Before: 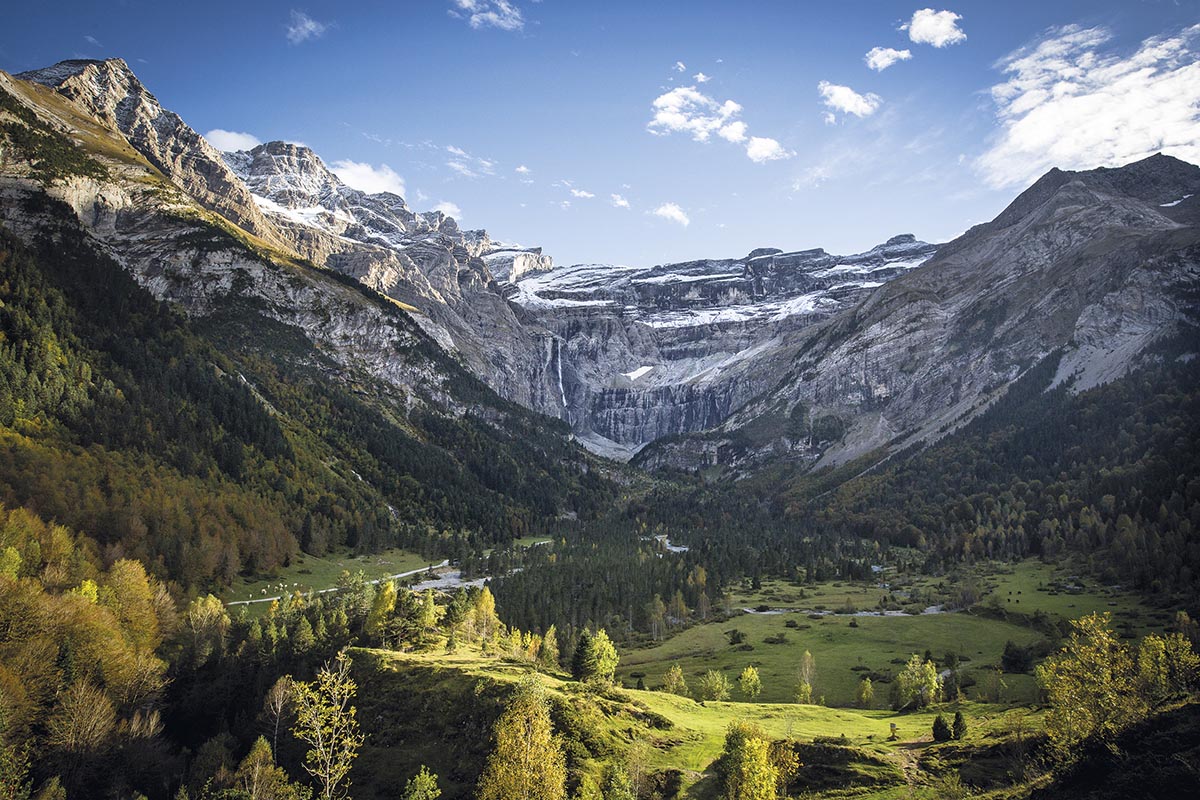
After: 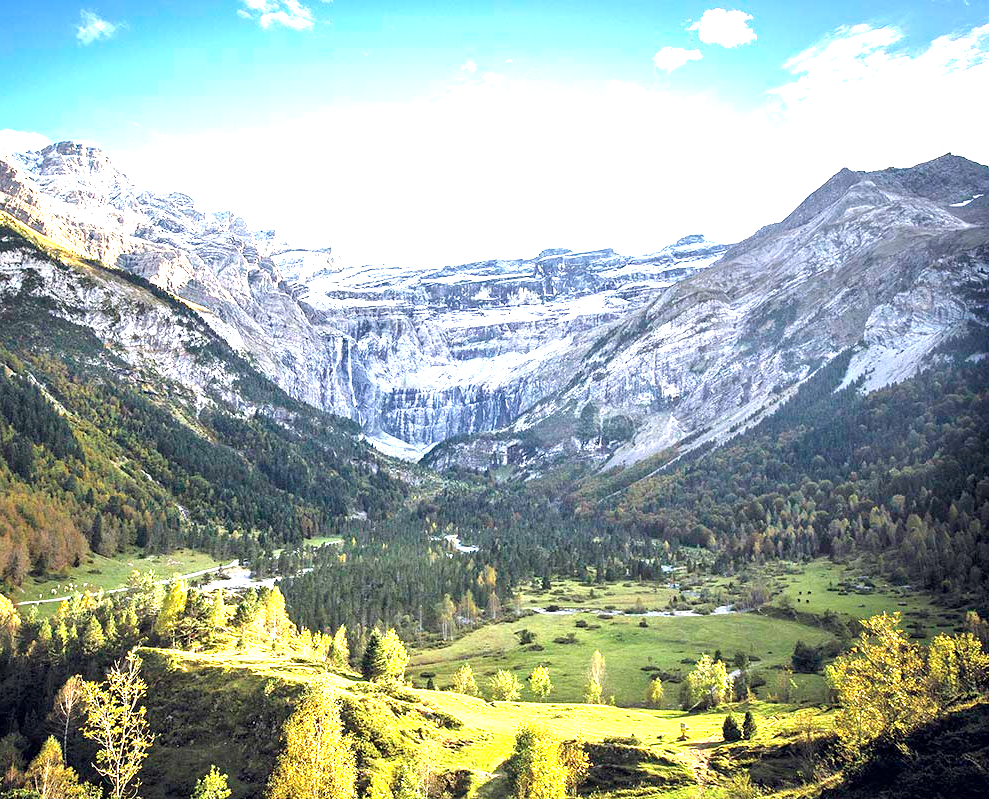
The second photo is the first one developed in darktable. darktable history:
crop: left 17.582%, bottom 0.031%
exposure: black level correction 0.001, exposure 0.955 EV, compensate exposure bias true, compensate highlight preservation false
